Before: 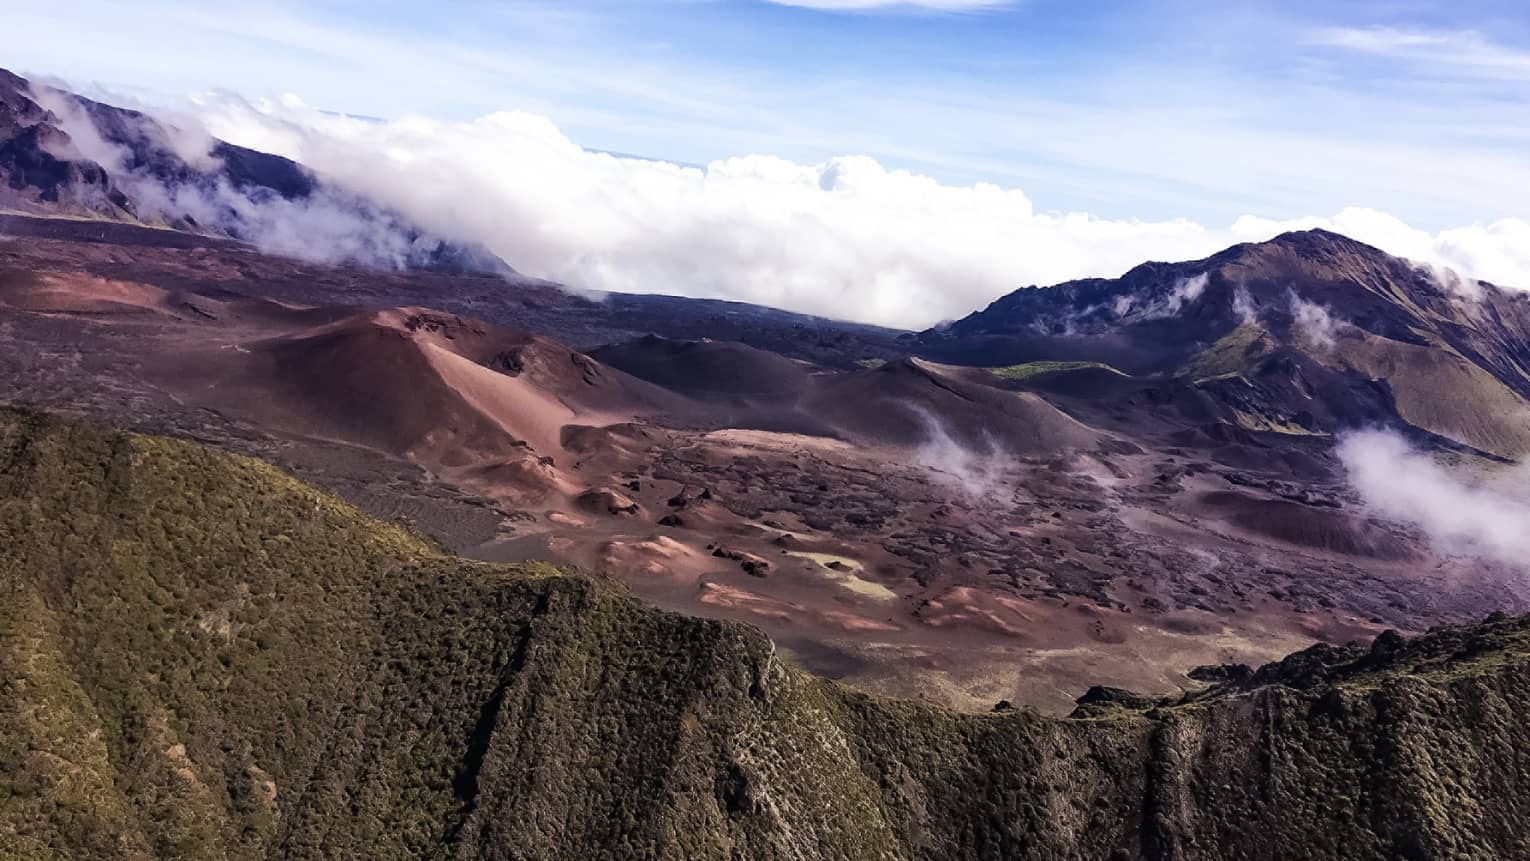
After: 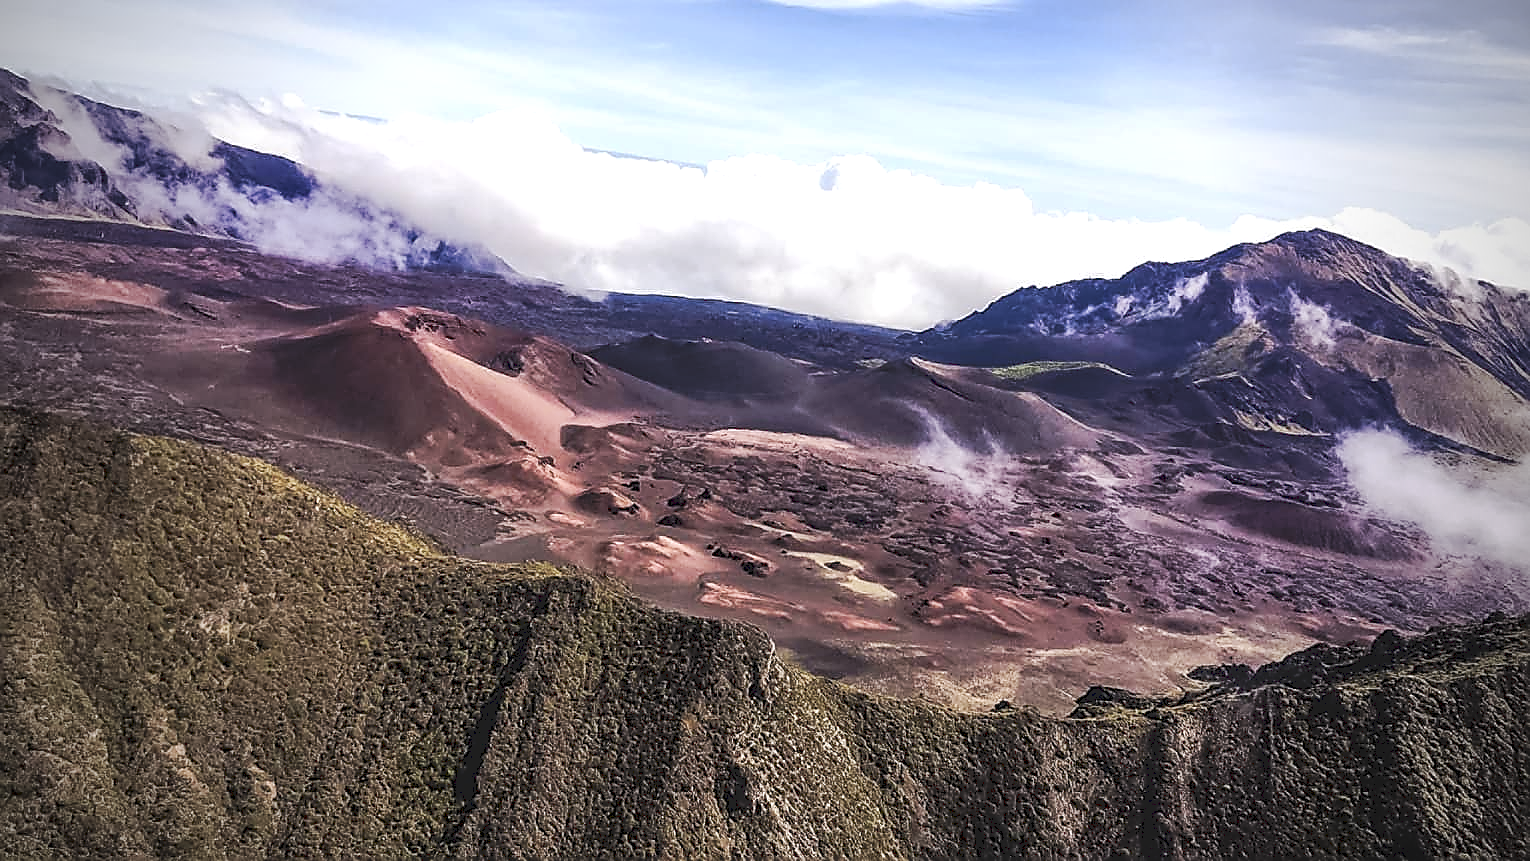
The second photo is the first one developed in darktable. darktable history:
tone curve: curves: ch0 [(0, 0) (0.003, 0.126) (0.011, 0.129) (0.025, 0.129) (0.044, 0.136) (0.069, 0.145) (0.1, 0.162) (0.136, 0.182) (0.177, 0.211) (0.224, 0.254) (0.277, 0.307) (0.335, 0.366) (0.399, 0.441) (0.468, 0.533) (0.543, 0.624) (0.623, 0.702) (0.709, 0.774) (0.801, 0.835) (0.898, 0.904) (1, 1)], preserve colors none
exposure: exposure 0.252 EV, compensate exposure bias true, compensate highlight preservation false
local contrast: on, module defaults
vignetting: fall-off start 67%, brightness -0.575, width/height ratio 1.016
sharpen: radius 1.403, amount 1.261, threshold 0.833
